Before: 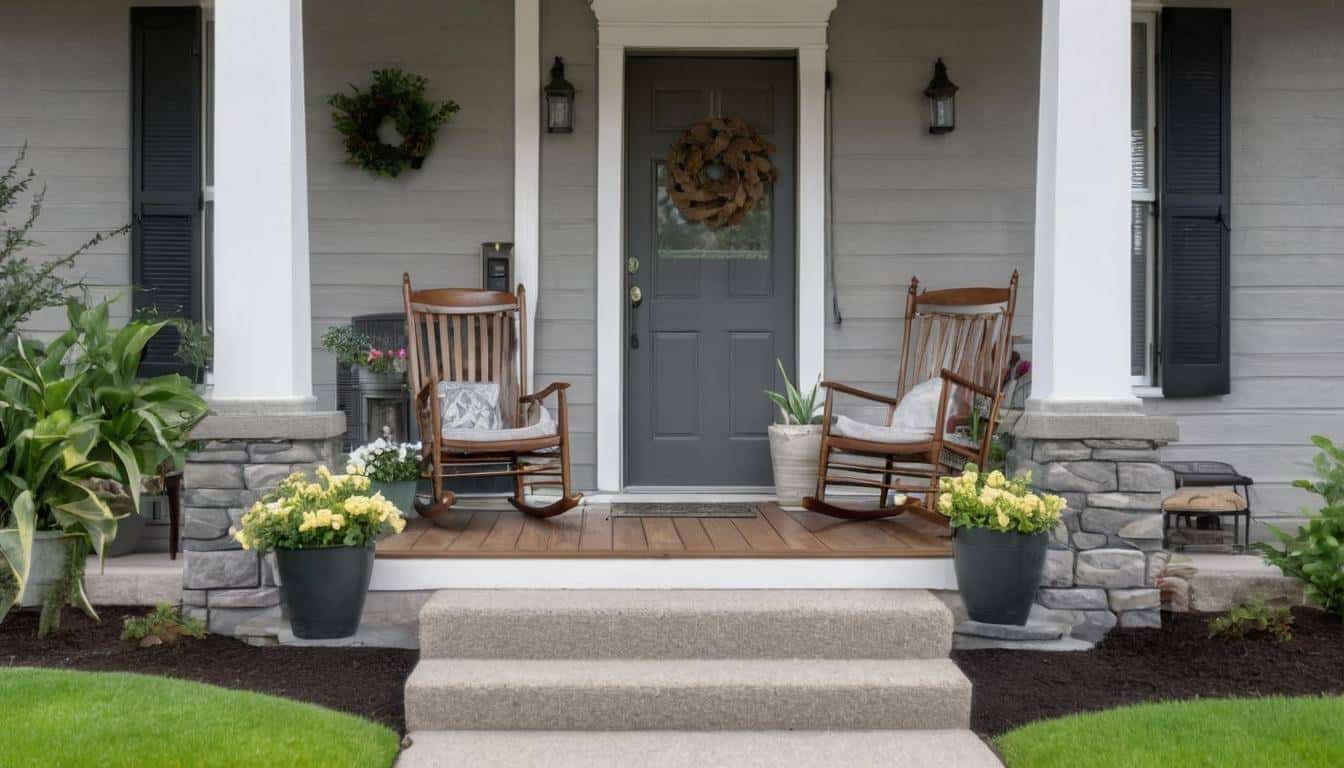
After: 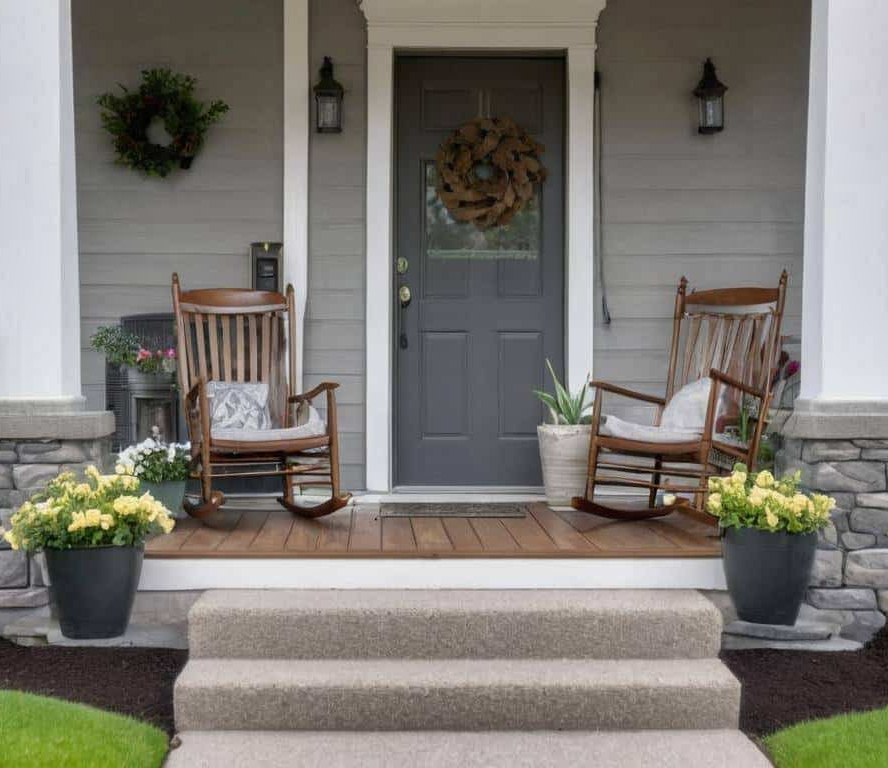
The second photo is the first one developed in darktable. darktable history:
shadows and highlights: shadows 30.69, highlights -62.9, soften with gaussian
crop: left 17.189%, right 16.692%
